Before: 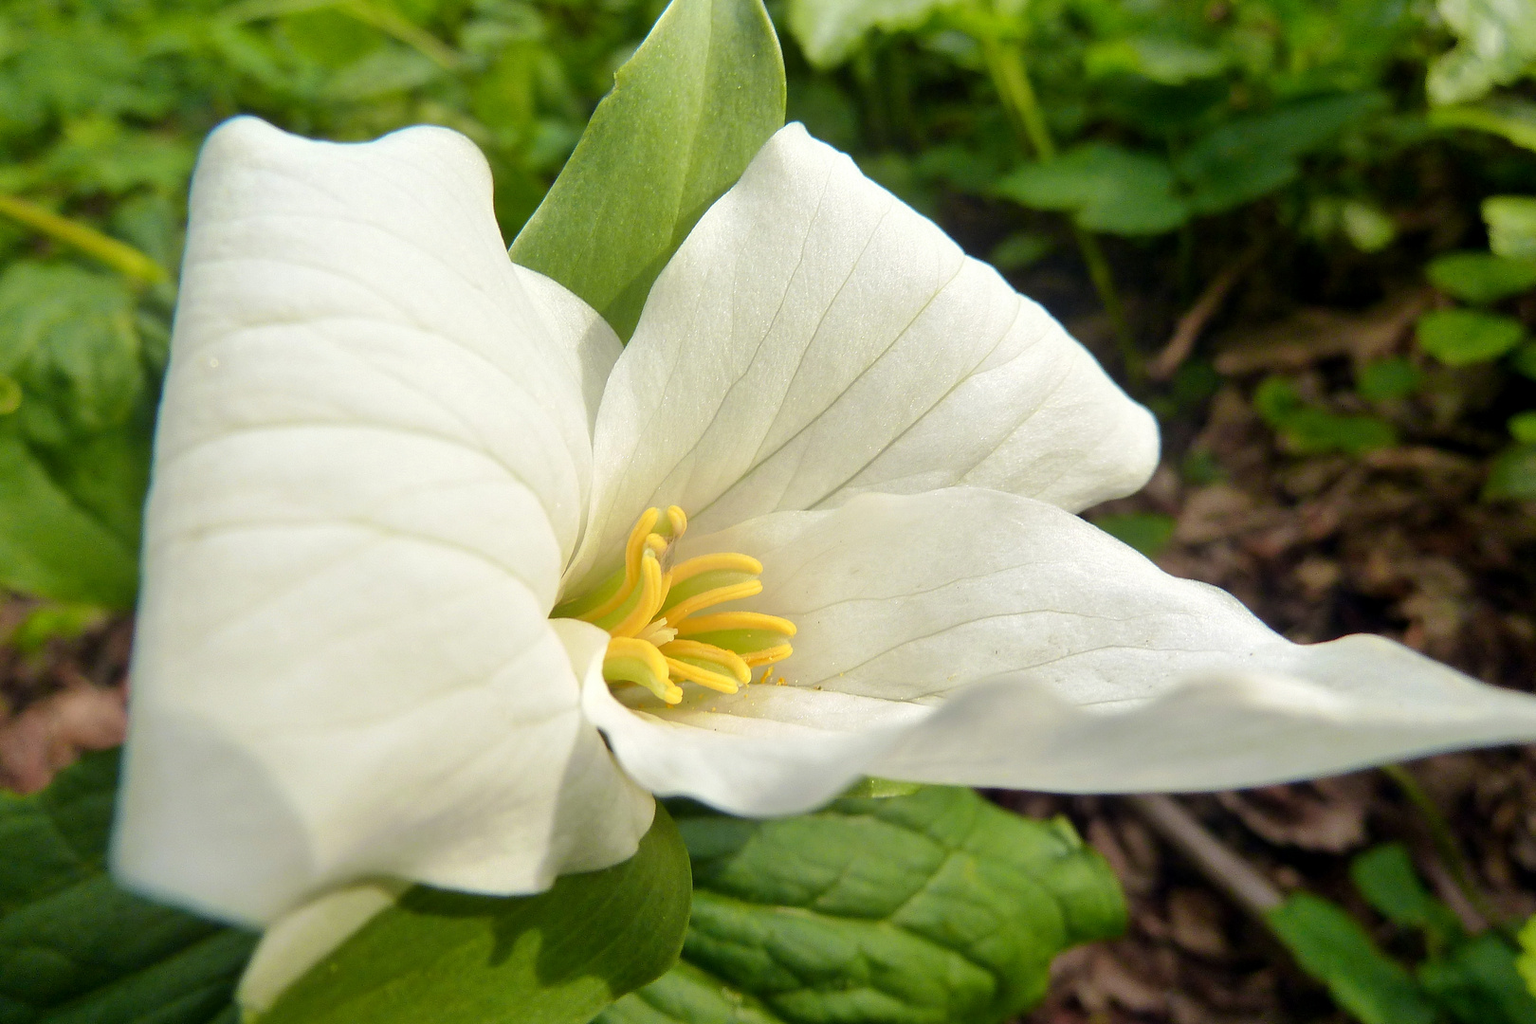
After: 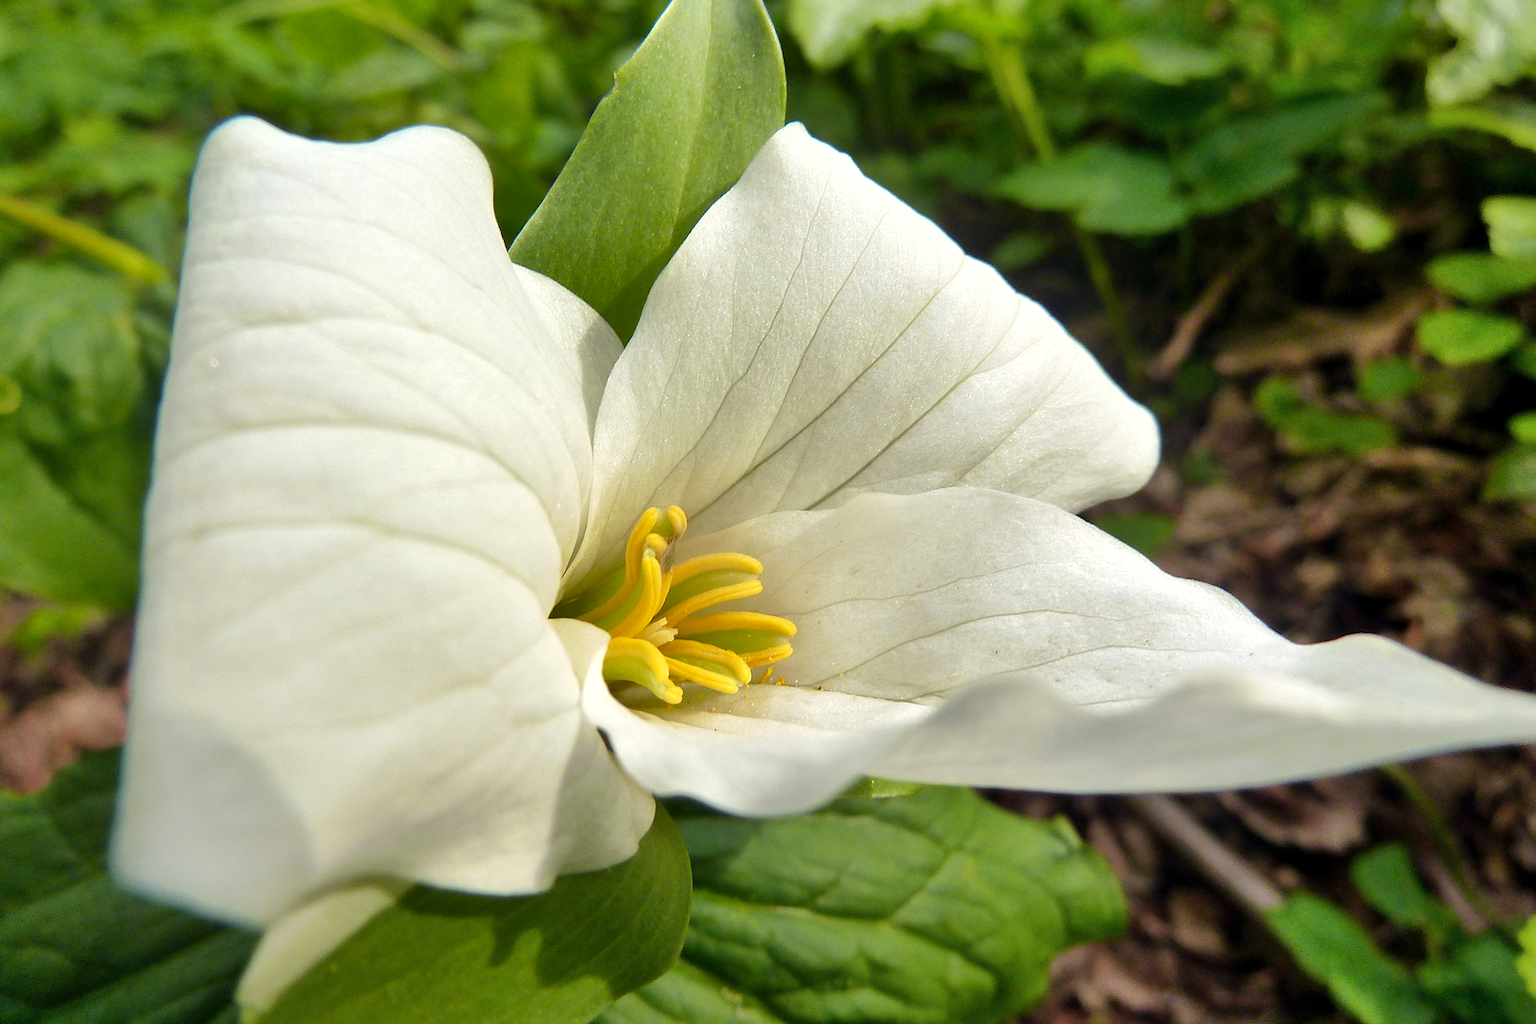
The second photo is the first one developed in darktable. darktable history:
tone equalizer: on, module defaults
exposure: exposure 0.4 EV, compensate exposure bias true, compensate highlight preservation false
shadows and highlights: low approximation 0.01, soften with gaussian
